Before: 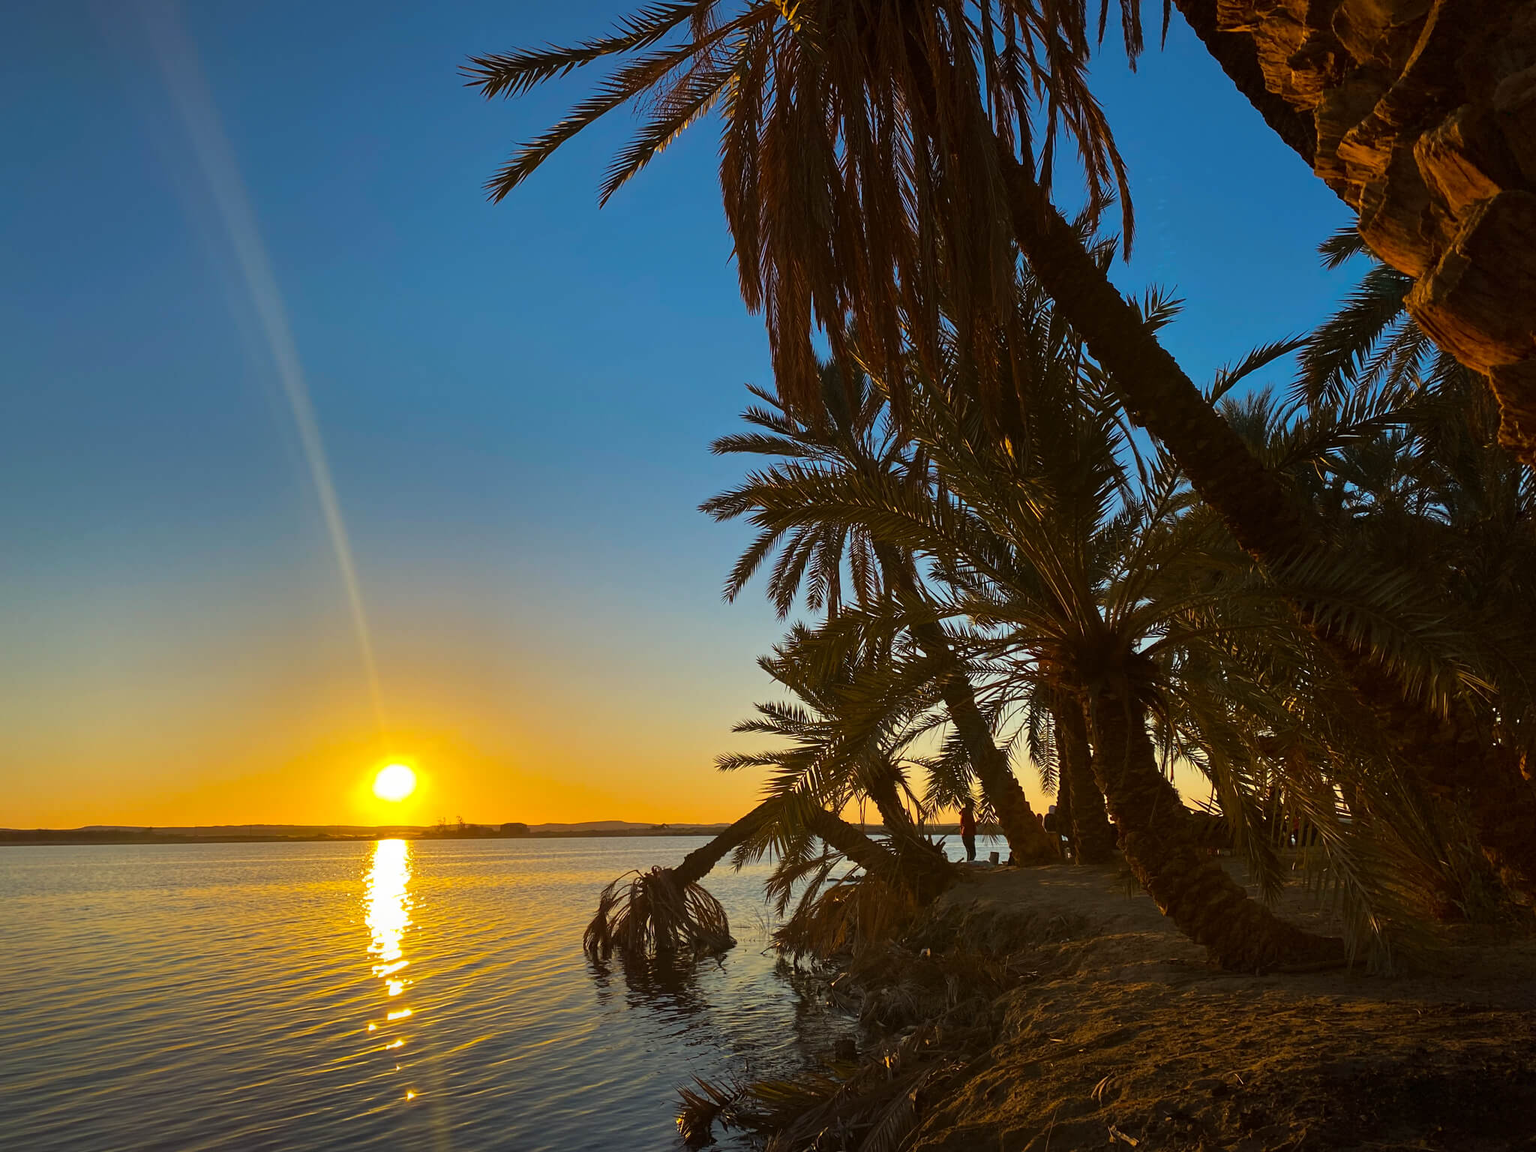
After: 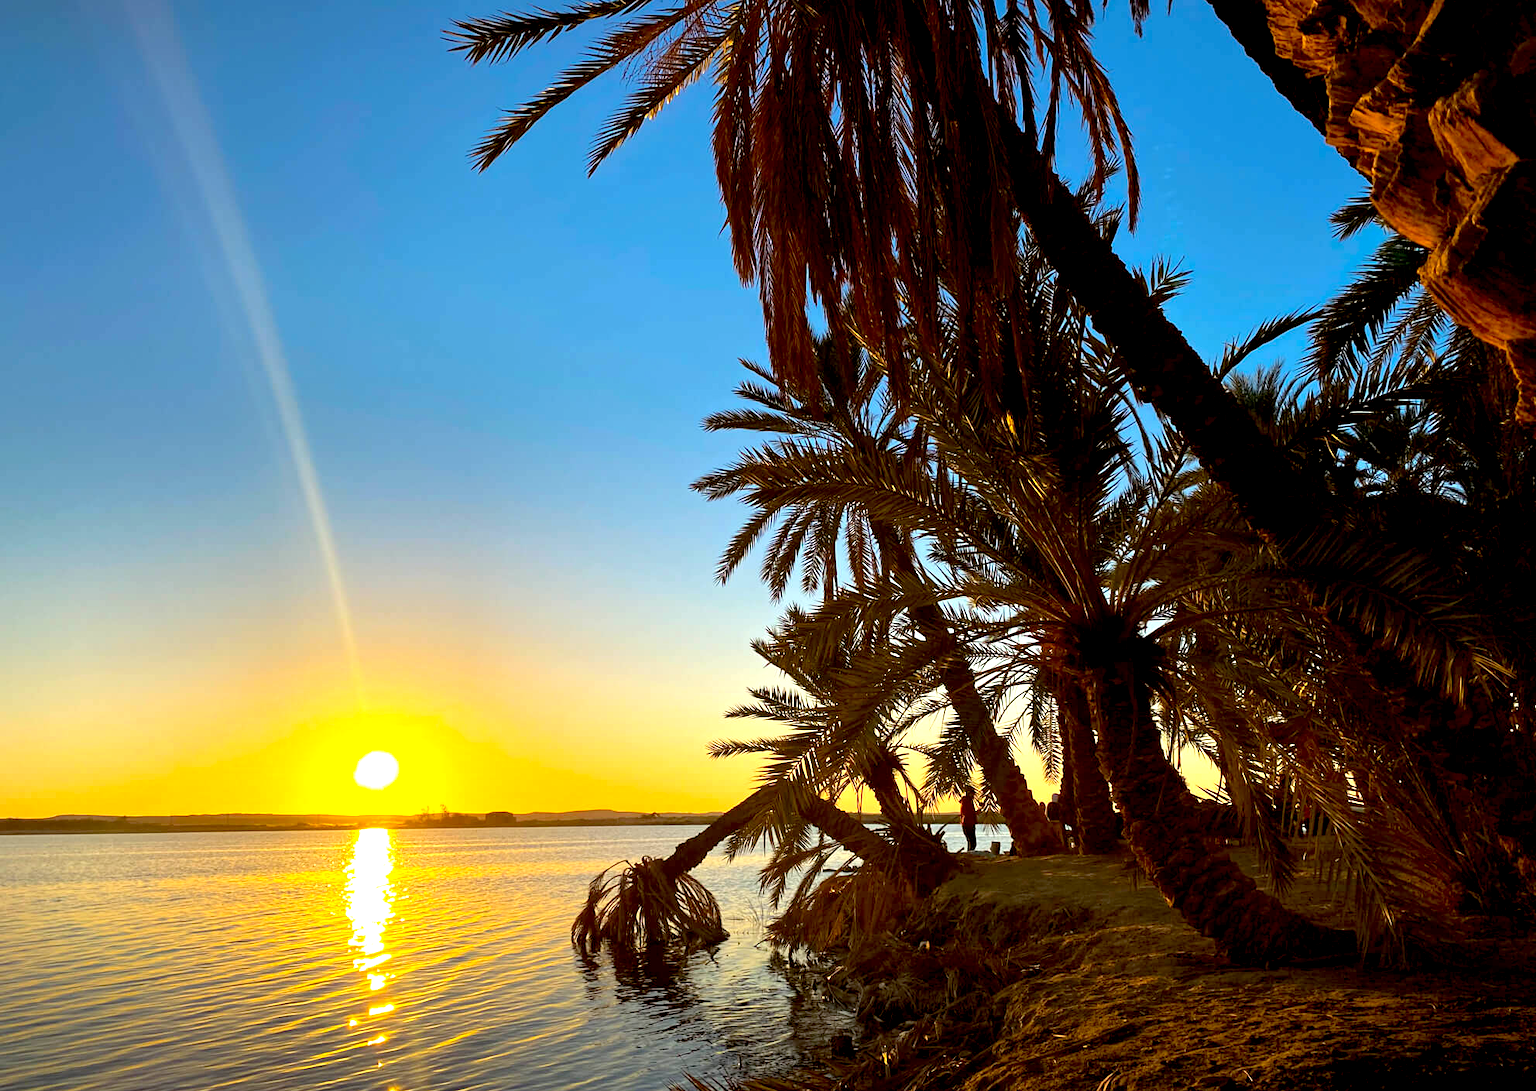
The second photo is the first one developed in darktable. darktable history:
exposure: black level correction 0.01, exposure 1 EV, compensate highlight preservation false
crop: left 1.964%, top 3.251%, right 1.122%, bottom 4.933%
